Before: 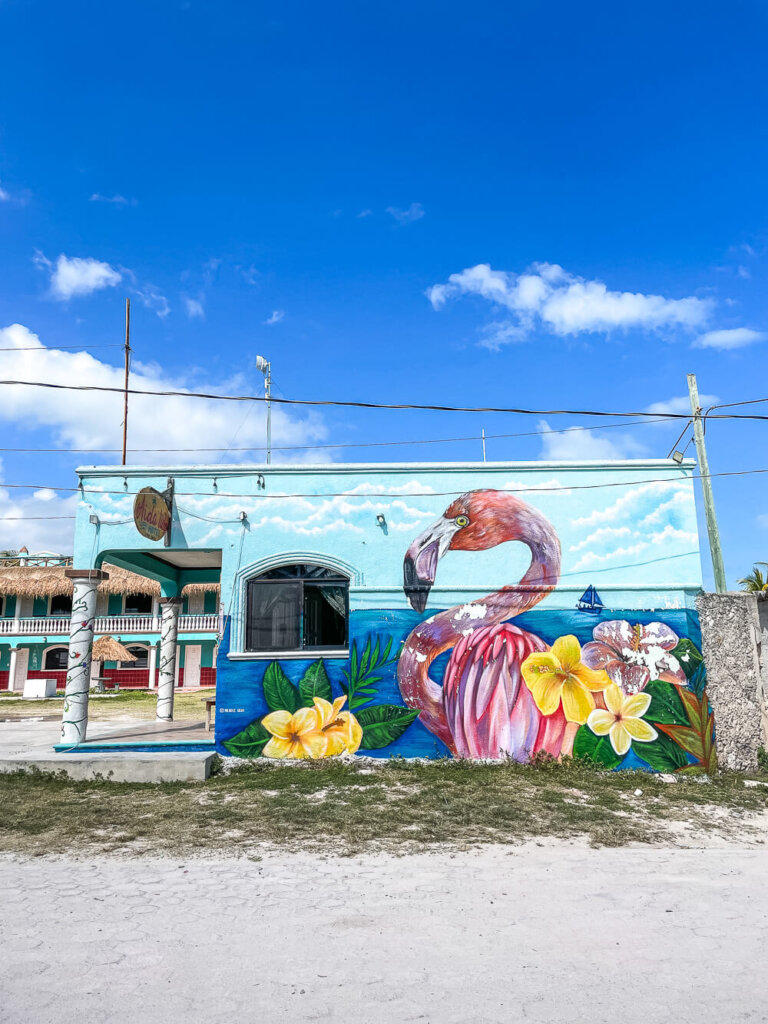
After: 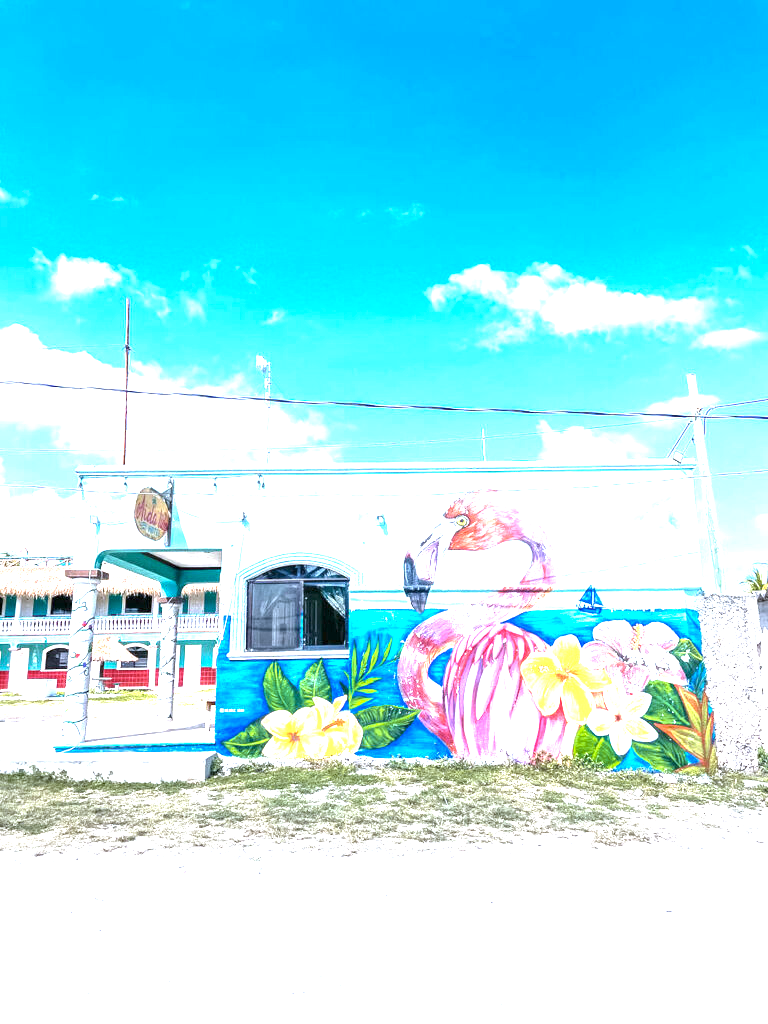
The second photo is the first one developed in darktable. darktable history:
exposure: exposure 2.179 EV, compensate highlight preservation false
color zones: curves: ch2 [(0, 0.5) (0.143, 0.5) (0.286, 0.489) (0.415, 0.421) (0.571, 0.5) (0.714, 0.5) (0.857, 0.5) (1, 0.5)]
color calibration: illuminant custom, x 0.371, y 0.382, temperature 4279.35 K
